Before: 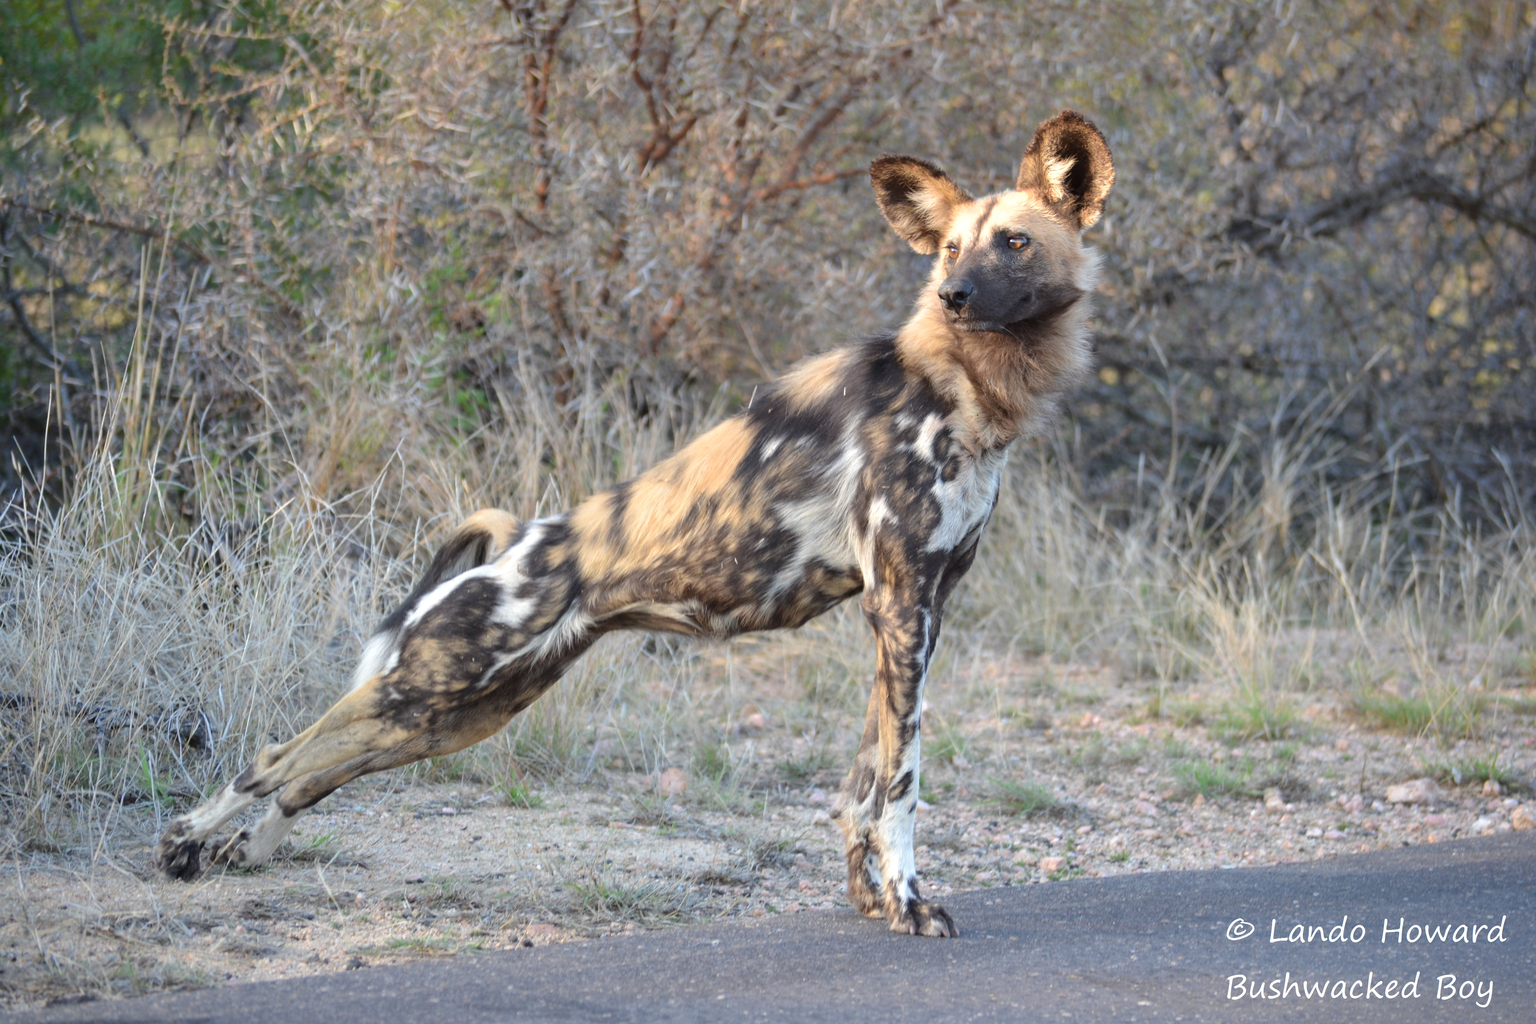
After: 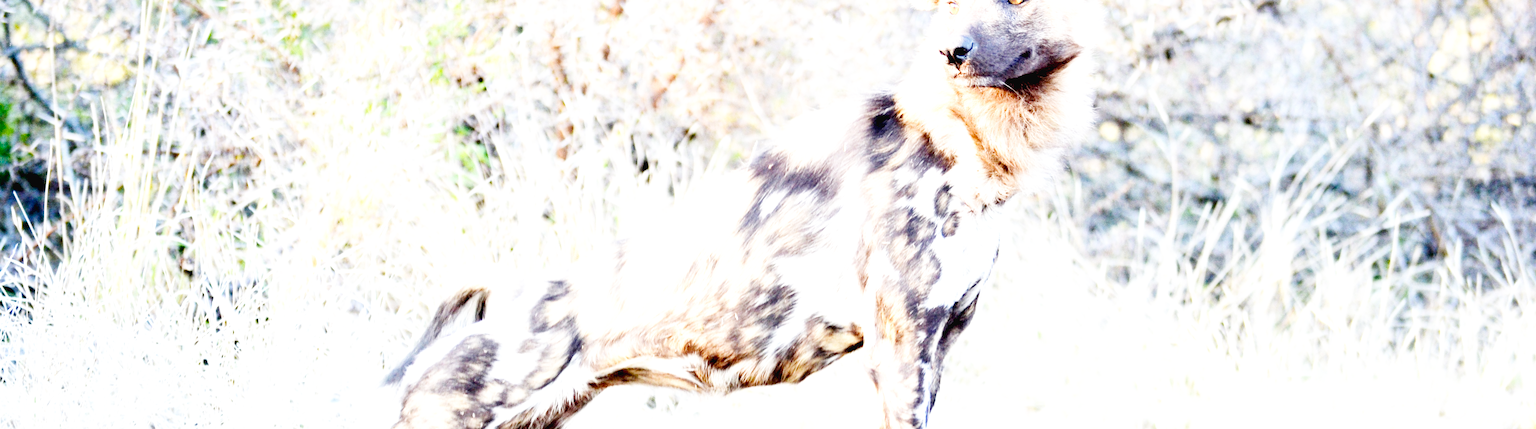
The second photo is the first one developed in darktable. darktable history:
exposure: black level correction 0.015, exposure 1.775 EV, compensate exposure bias true, compensate highlight preservation false
crop and rotate: top 23.905%, bottom 34.107%
base curve: curves: ch0 [(0, 0.003) (0.001, 0.002) (0.006, 0.004) (0.02, 0.022) (0.048, 0.086) (0.094, 0.234) (0.162, 0.431) (0.258, 0.629) (0.385, 0.8) (0.548, 0.918) (0.751, 0.988) (1, 1)], preserve colors none
contrast brightness saturation: contrast 0.055
